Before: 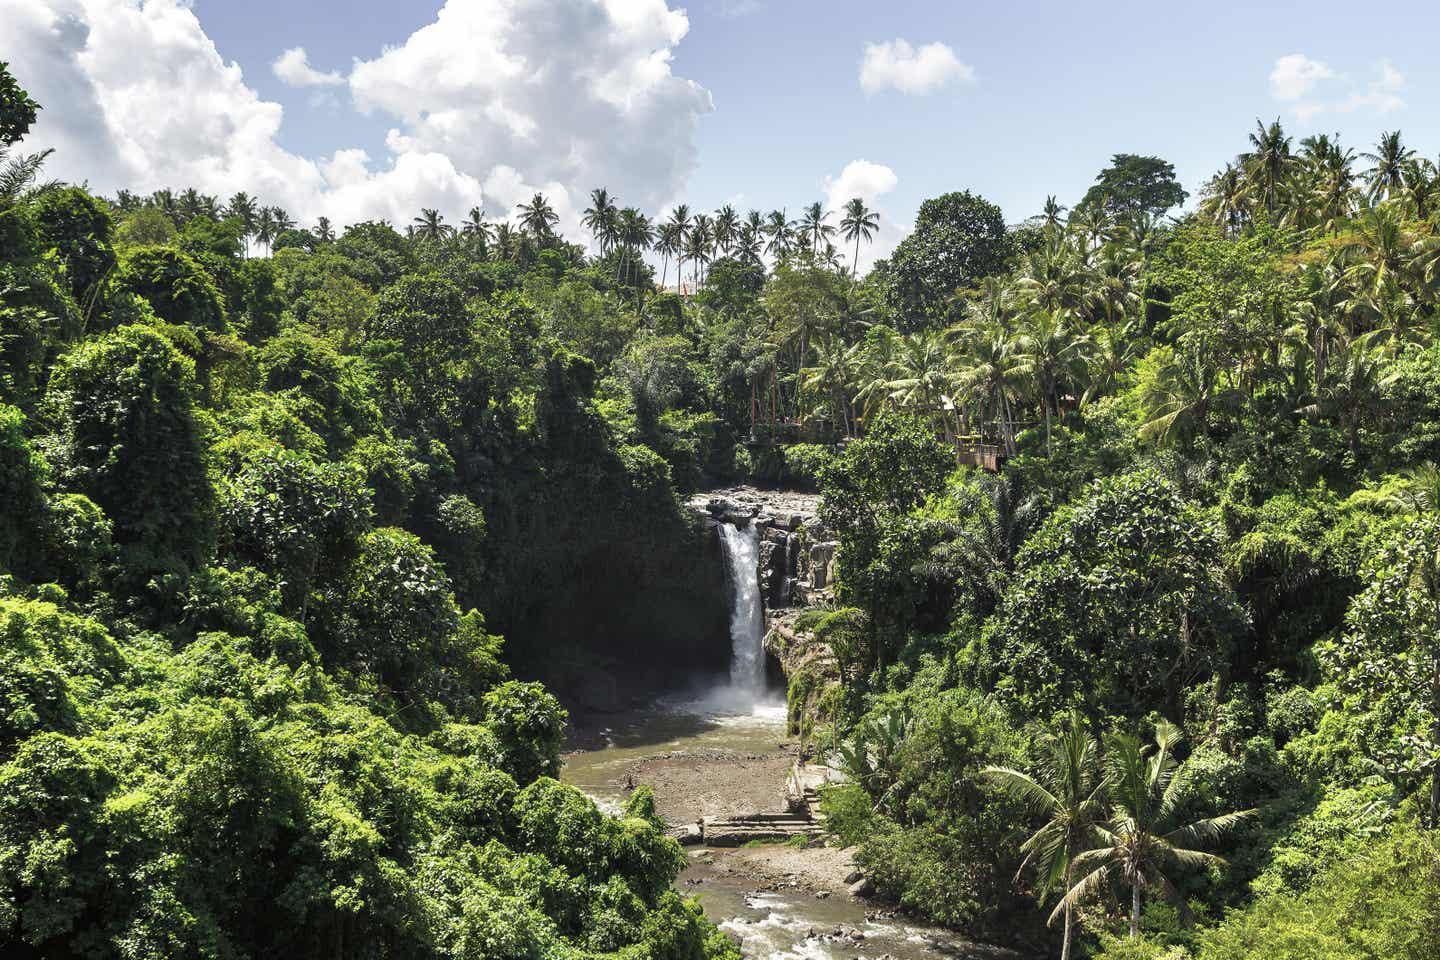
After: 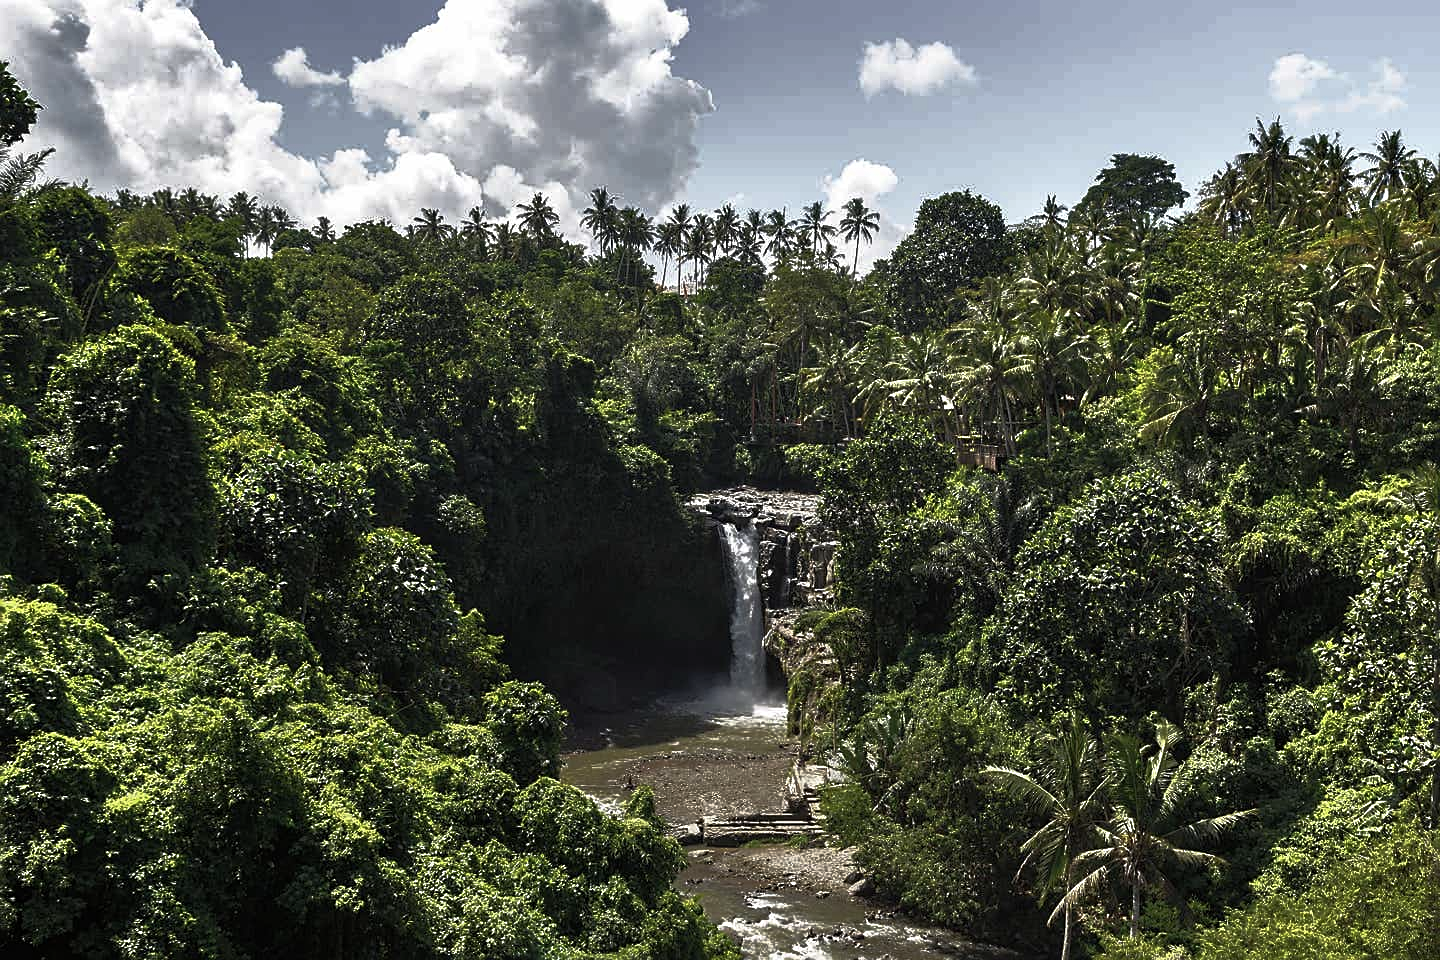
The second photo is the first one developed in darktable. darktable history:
base curve: curves: ch0 [(0, 0) (0.564, 0.291) (0.802, 0.731) (1, 1)]
sharpen: on, module defaults
